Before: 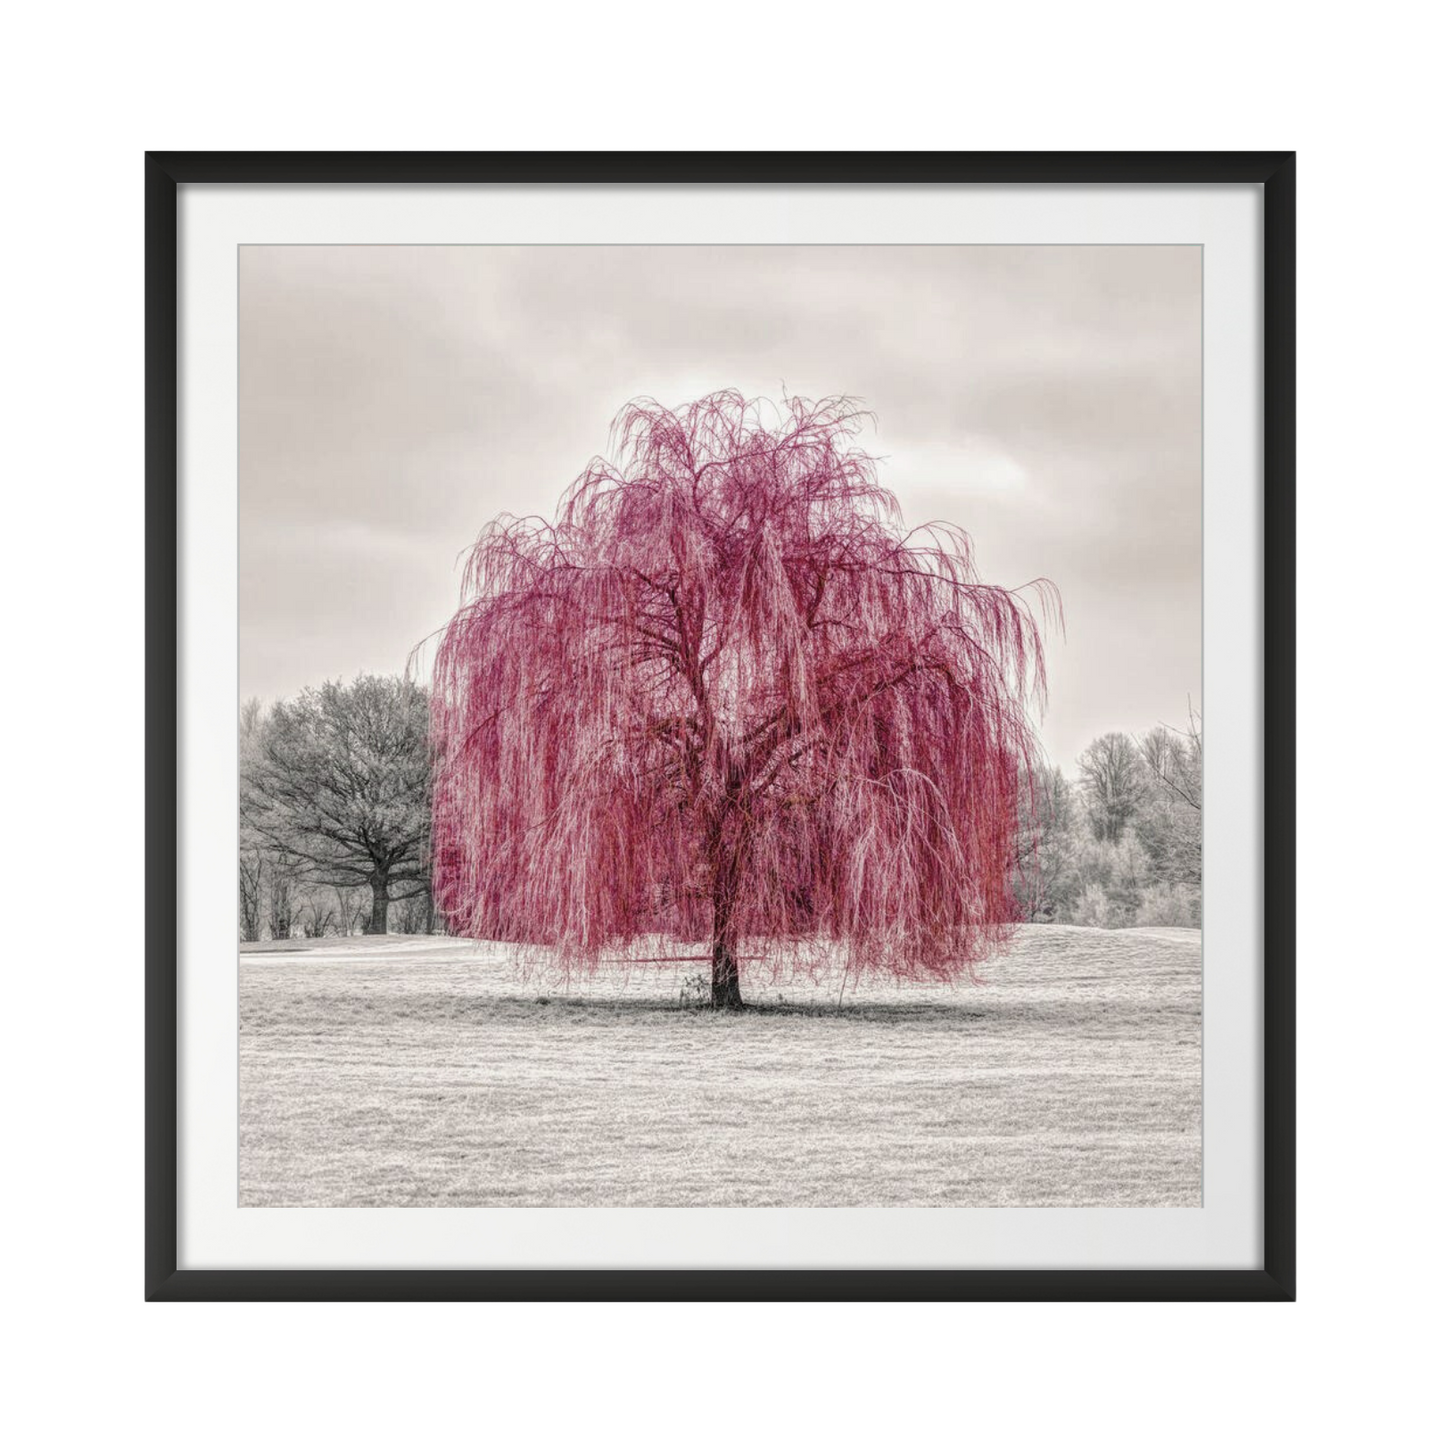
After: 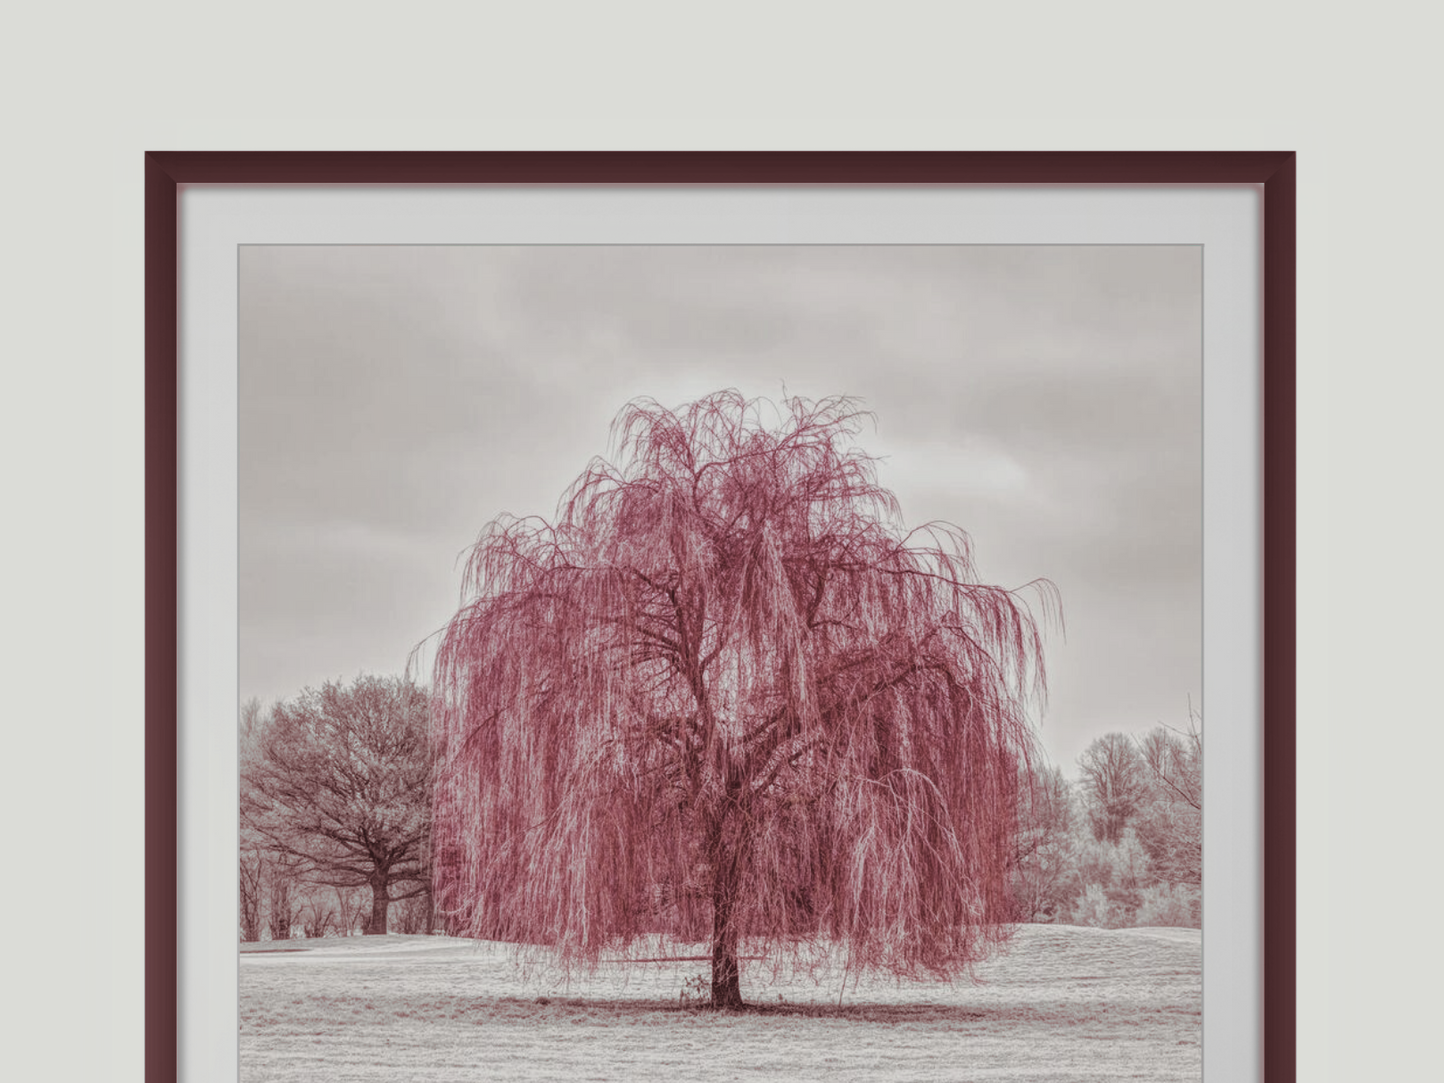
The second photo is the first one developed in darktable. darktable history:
crop: bottom 24.967%
contrast equalizer: octaves 7, y [[0.524 ×6], [0.512 ×6], [0.379 ×6], [0 ×6], [0 ×6]]
split-toning: on, module defaults
contrast brightness saturation: contrast -0.26, saturation -0.43
